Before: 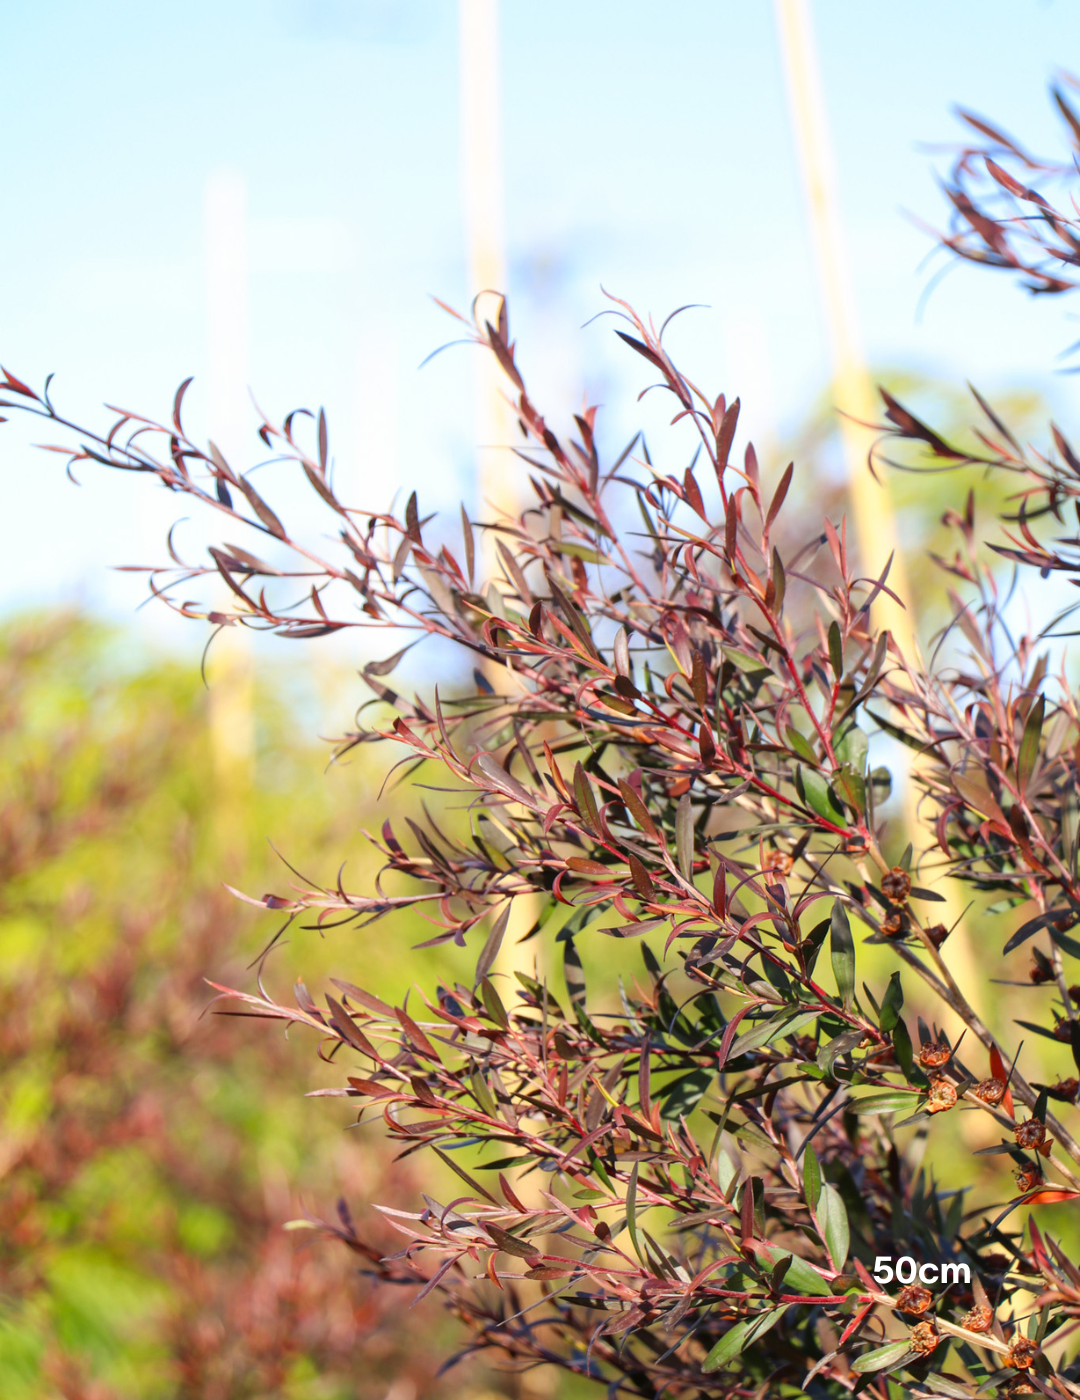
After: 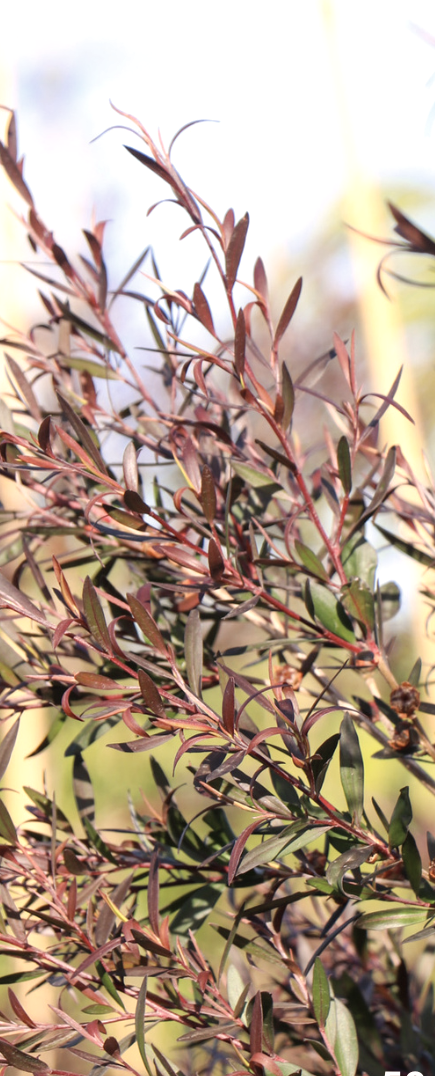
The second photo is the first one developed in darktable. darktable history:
levels: levels [0, 0.48, 0.961]
crop: left 45.552%, top 13.249%, right 14.086%, bottom 9.887%
shadows and highlights: radius 330.06, shadows 54.91, highlights -99.96, compress 94.26%, highlights color adjustment 78.35%, soften with gaussian
color correction: highlights a* 5.58, highlights b* 5.16, saturation 0.683
